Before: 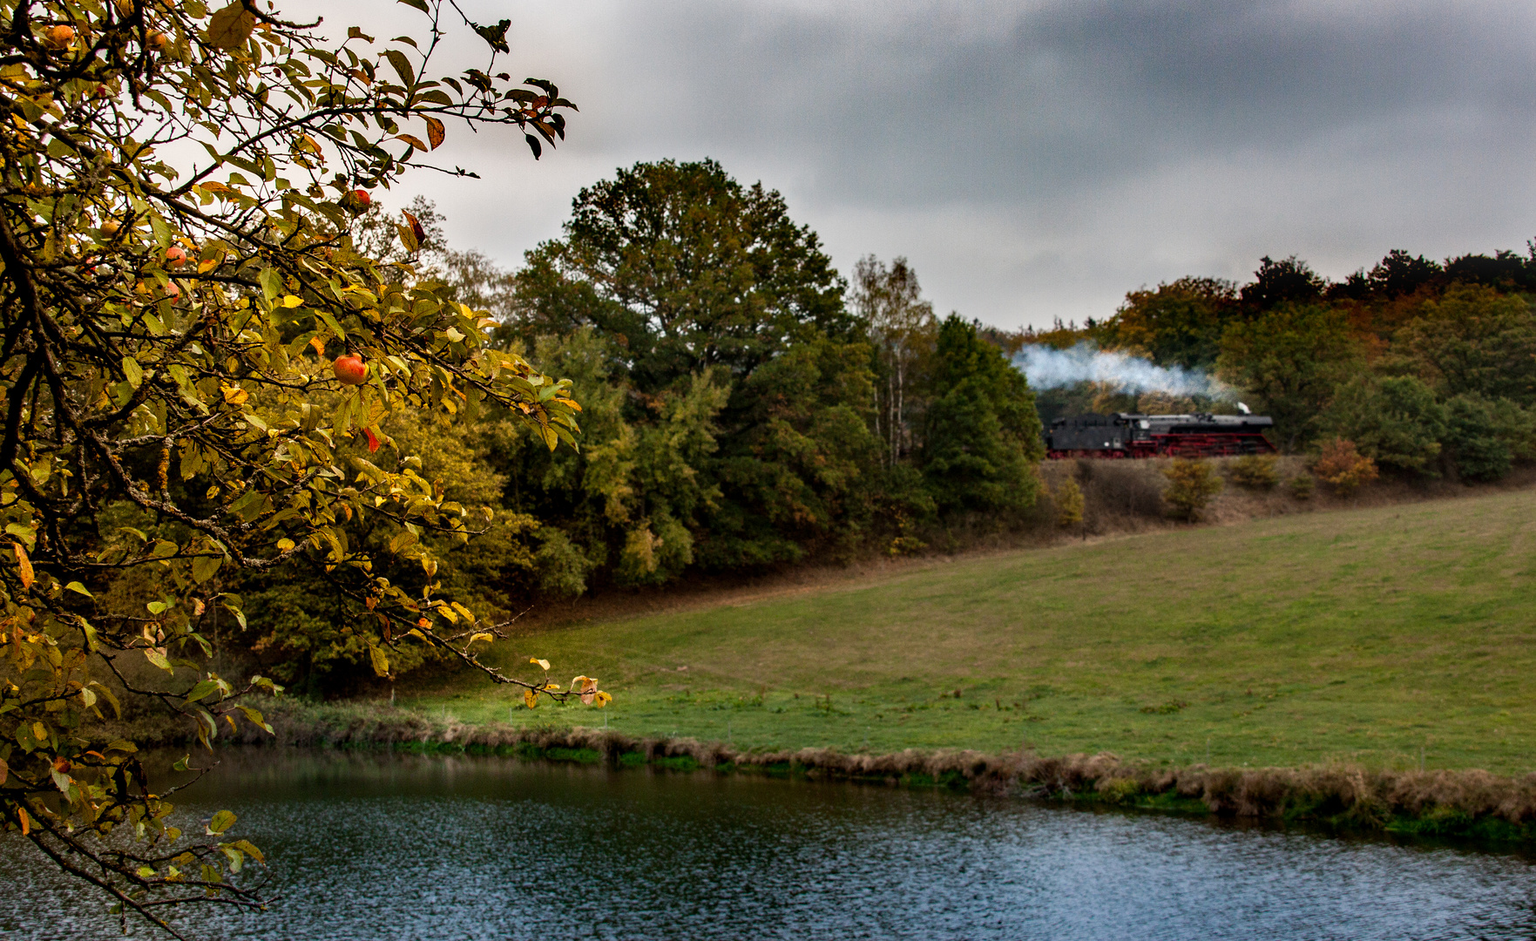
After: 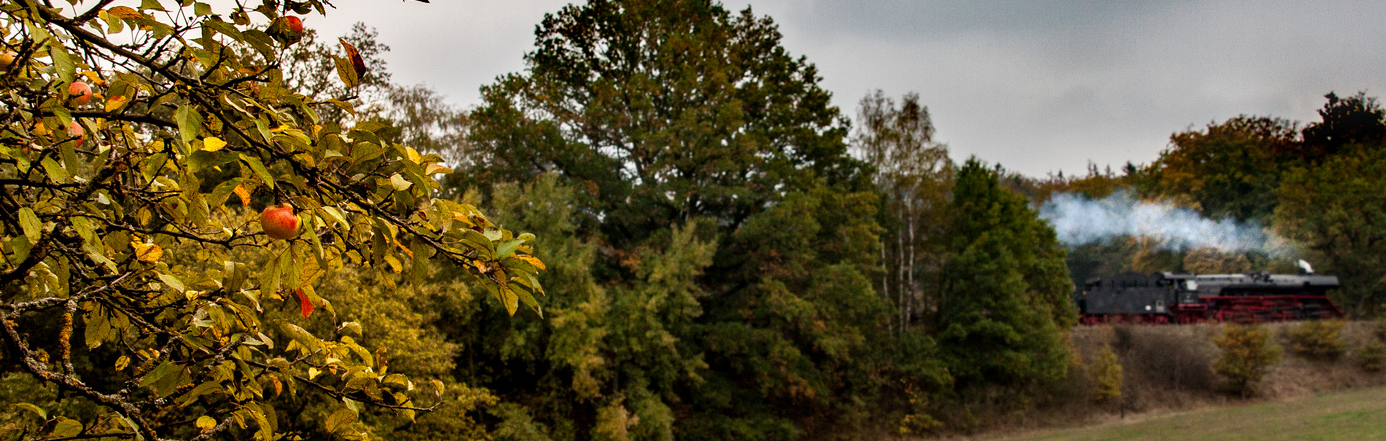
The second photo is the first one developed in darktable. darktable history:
crop: left 6.938%, top 18.741%, right 14.433%, bottom 40.336%
